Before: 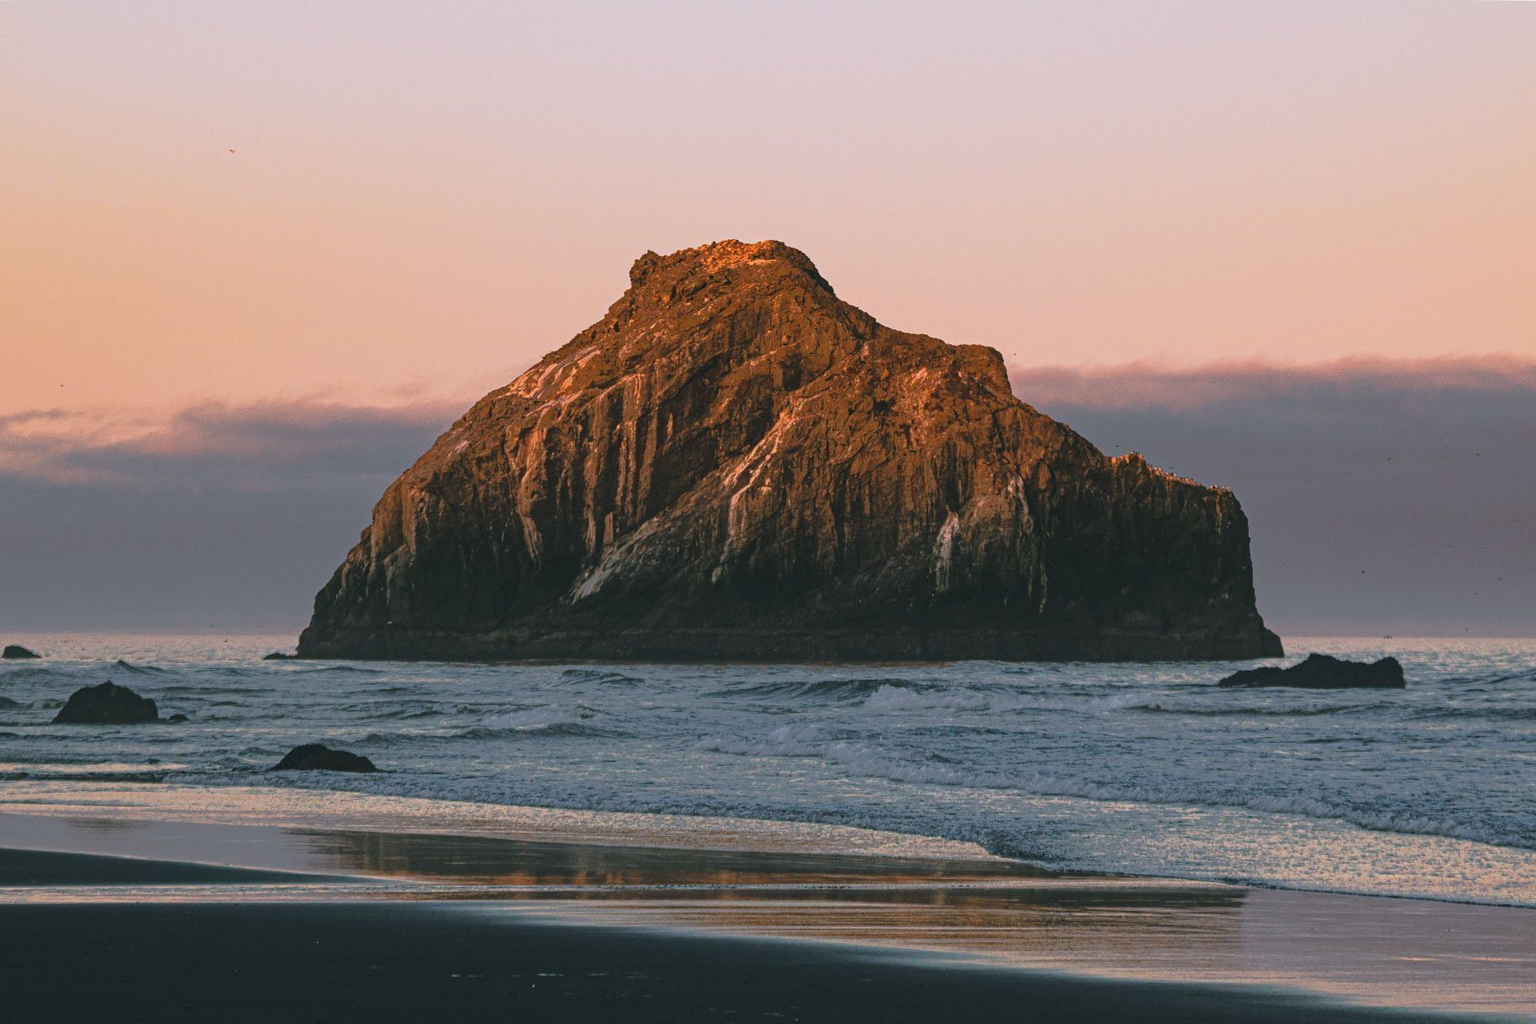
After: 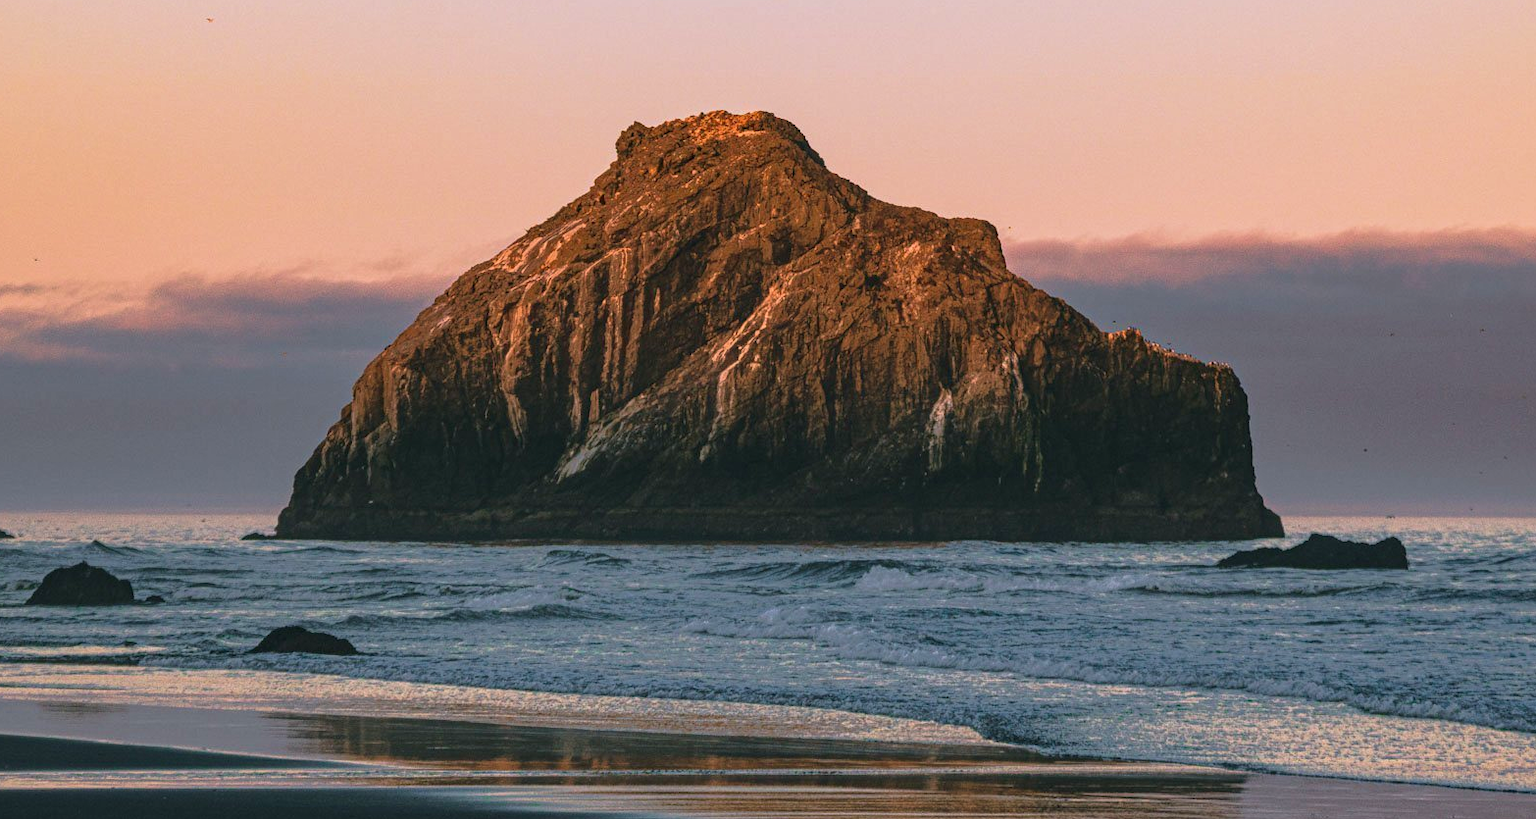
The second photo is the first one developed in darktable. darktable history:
local contrast: on, module defaults
crop and rotate: left 1.804%, top 12.877%, right 0.3%, bottom 8.777%
velvia: on, module defaults
